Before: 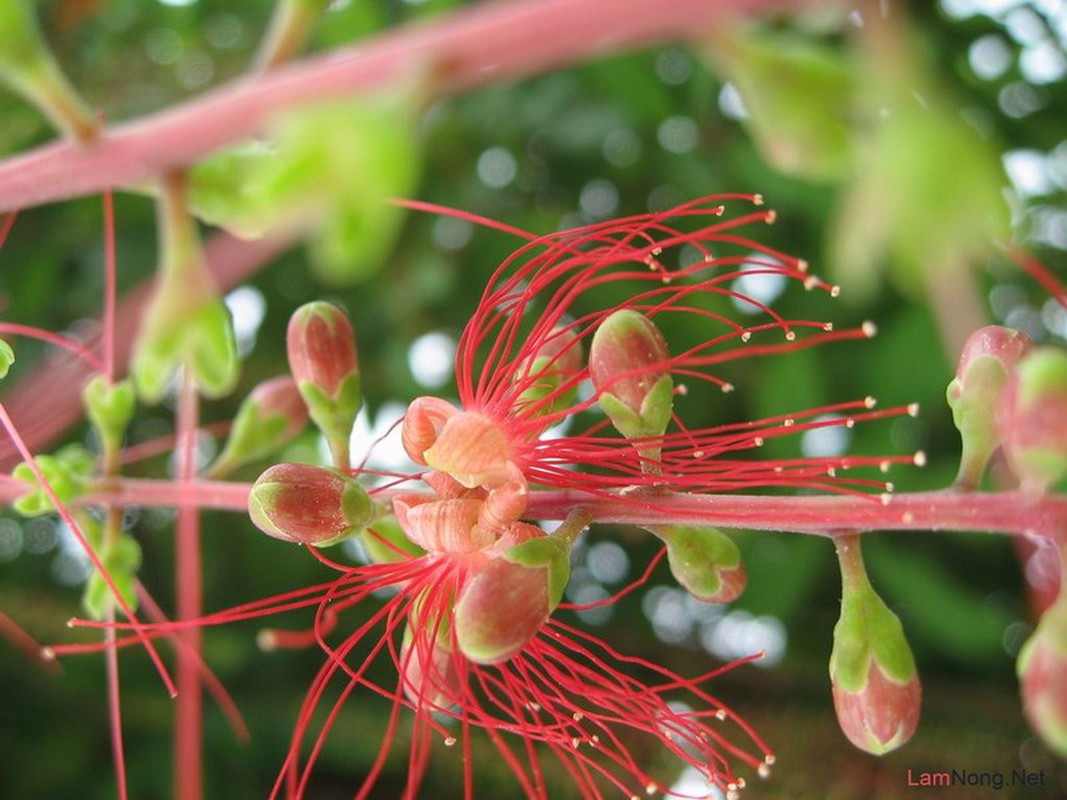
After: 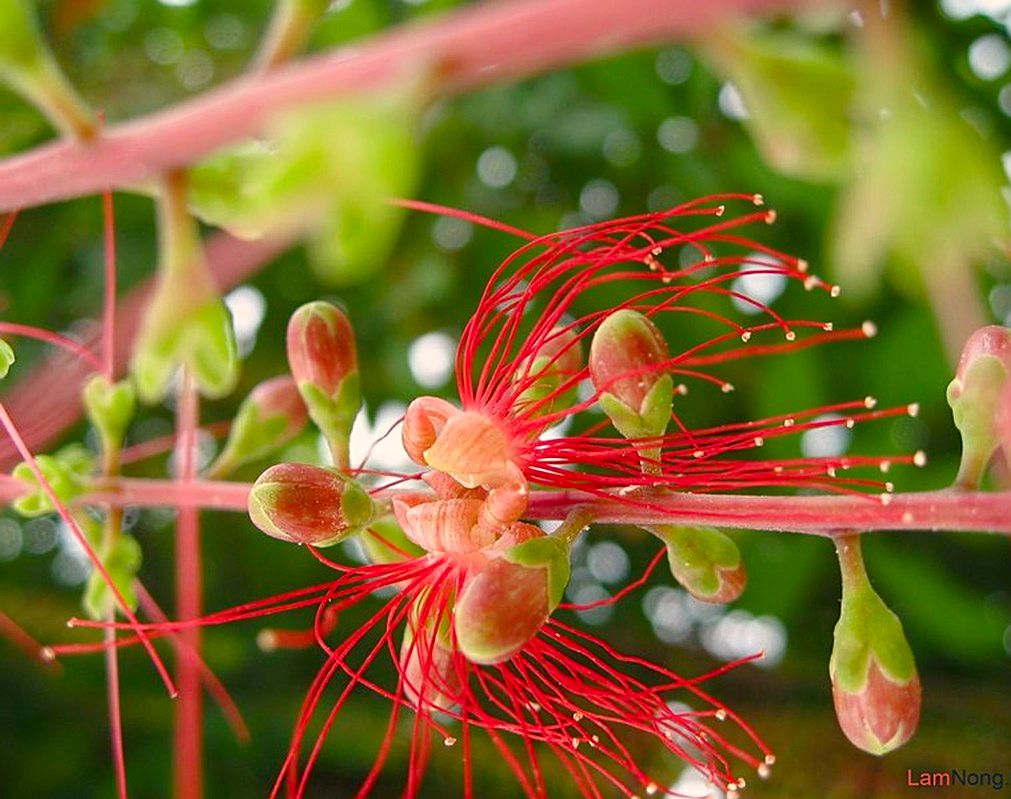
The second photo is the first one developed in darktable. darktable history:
color balance rgb: highlights gain › chroma 3.069%, highlights gain › hue 60.07°, perceptual saturation grading › global saturation 25.549%, perceptual saturation grading › highlights -28.175%, perceptual saturation grading › shadows 32.894%
sharpen: on, module defaults
crop and rotate: right 5.169%
